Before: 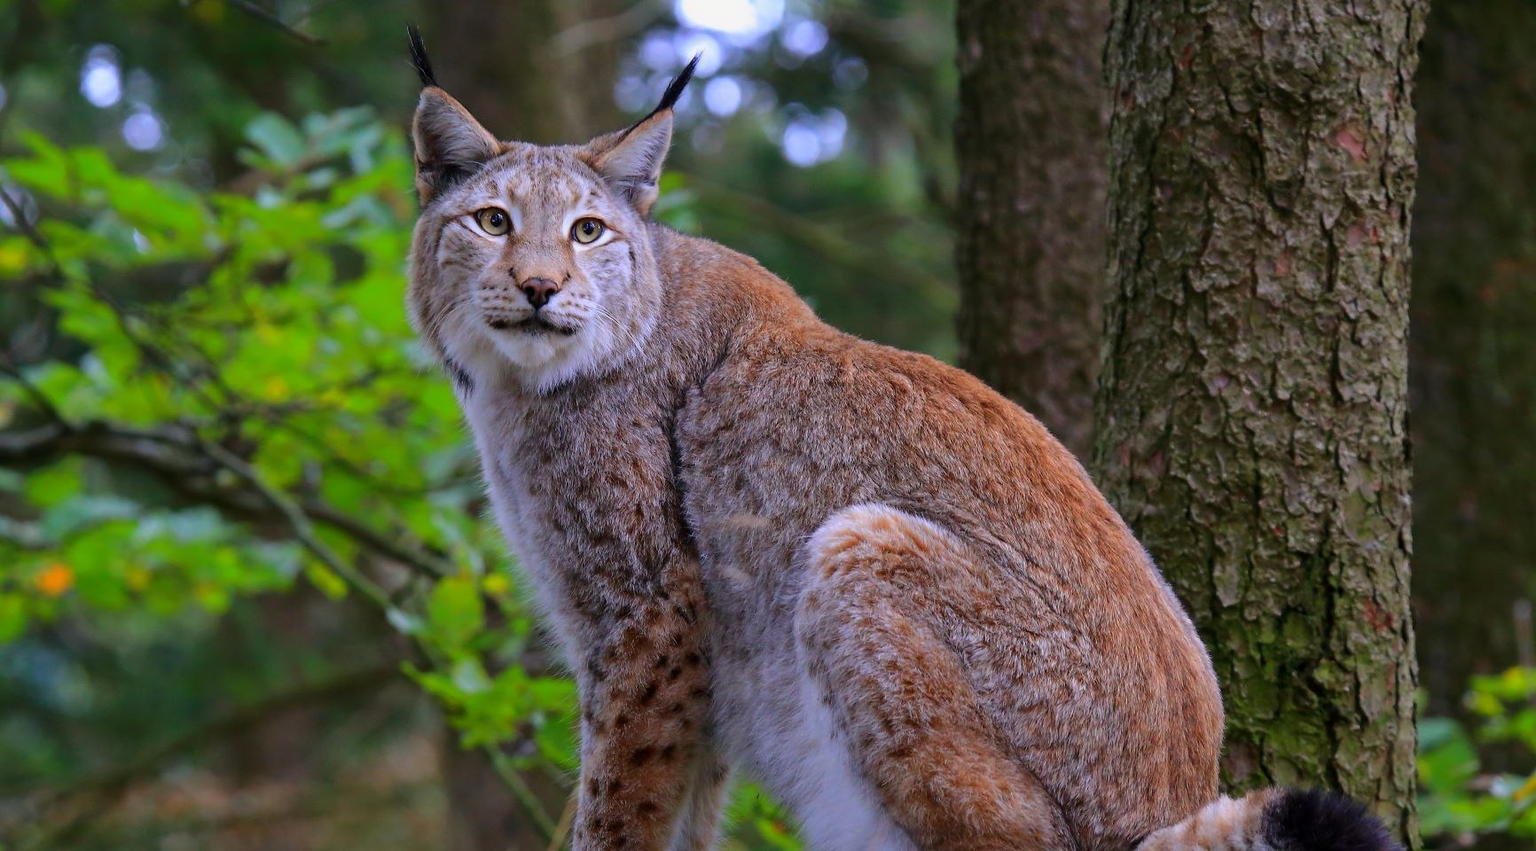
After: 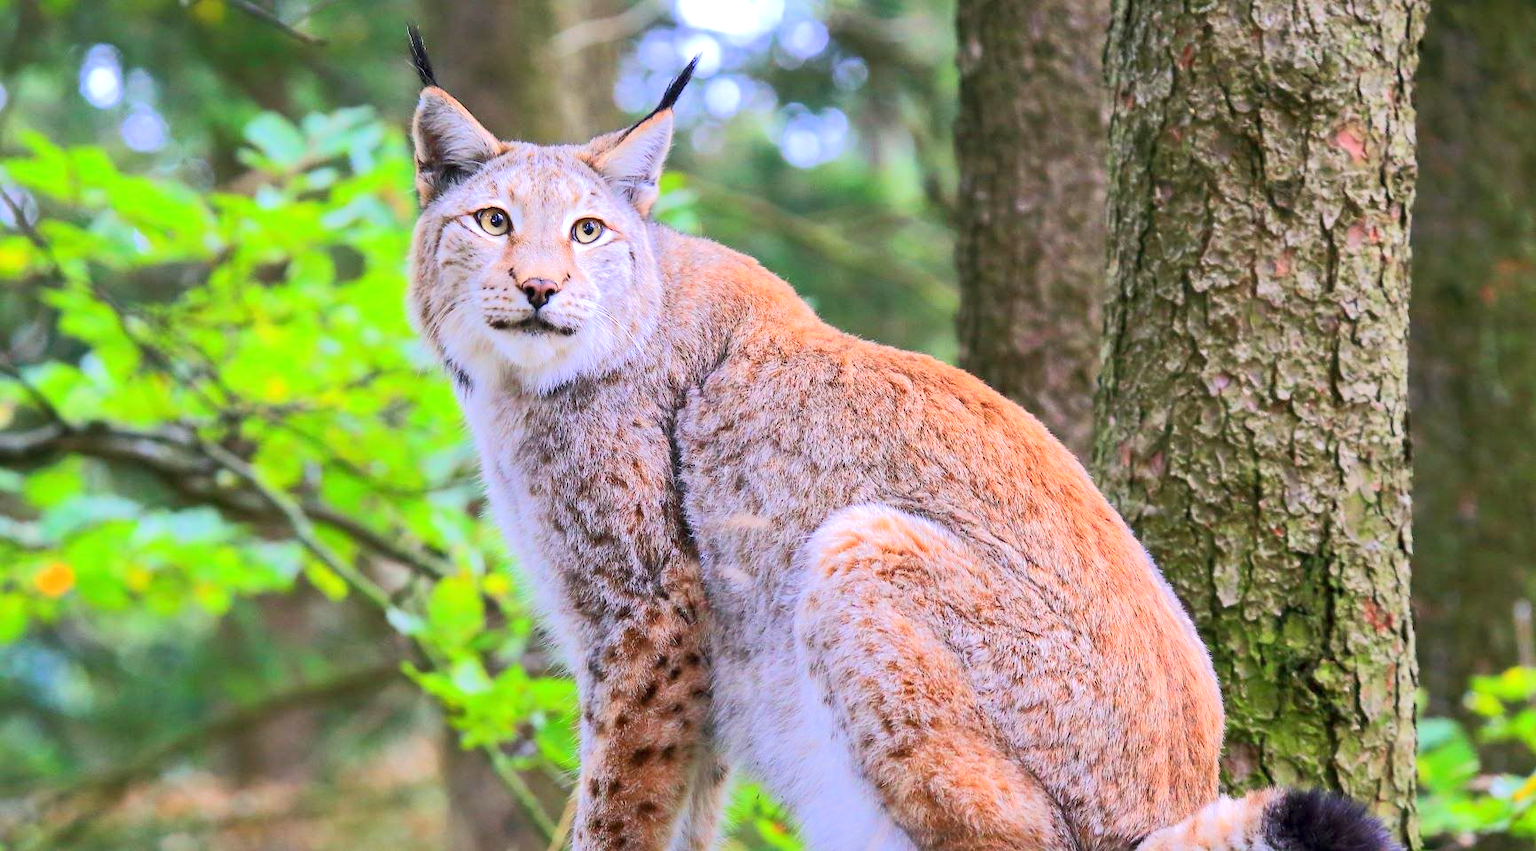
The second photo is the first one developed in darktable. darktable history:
tone equalizer: -8 EV 1.98 EV, -7 EV 1.99 EV, -6 EV 1.99 EV, -5 EV 1.97 EV, -4 EV 1.98 EV, -3 EV 1.49 EV, -2 EV 0.983 EV, -1 EV 0.506 EV, edges refinement/feathering 500, mask exposure compensation -1.57 EV, preserve details no
